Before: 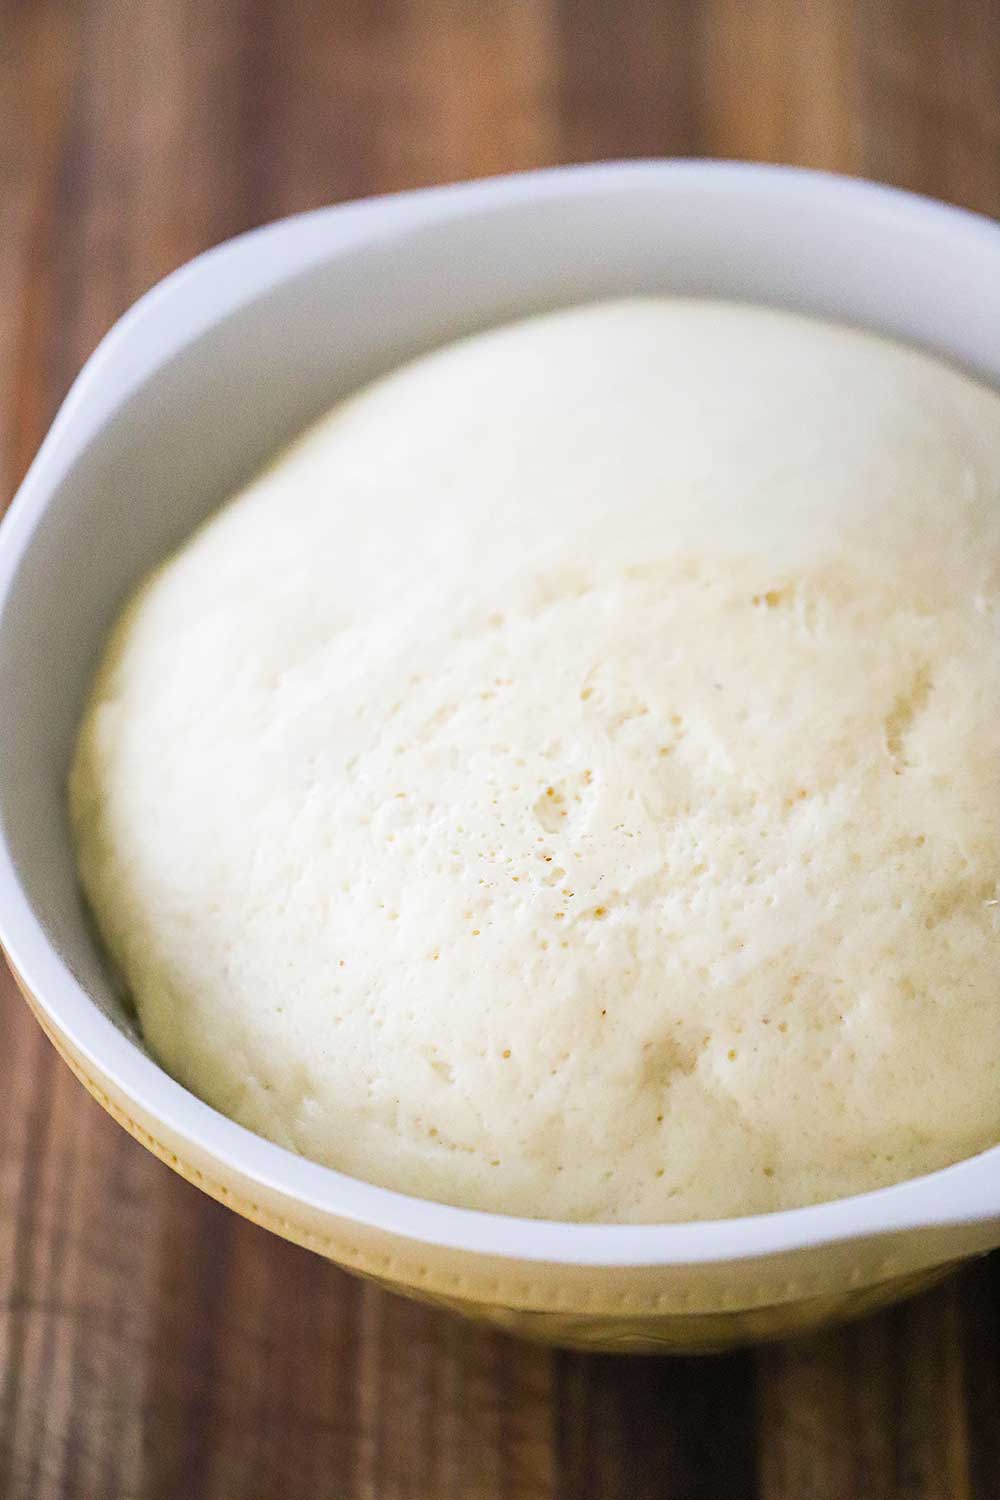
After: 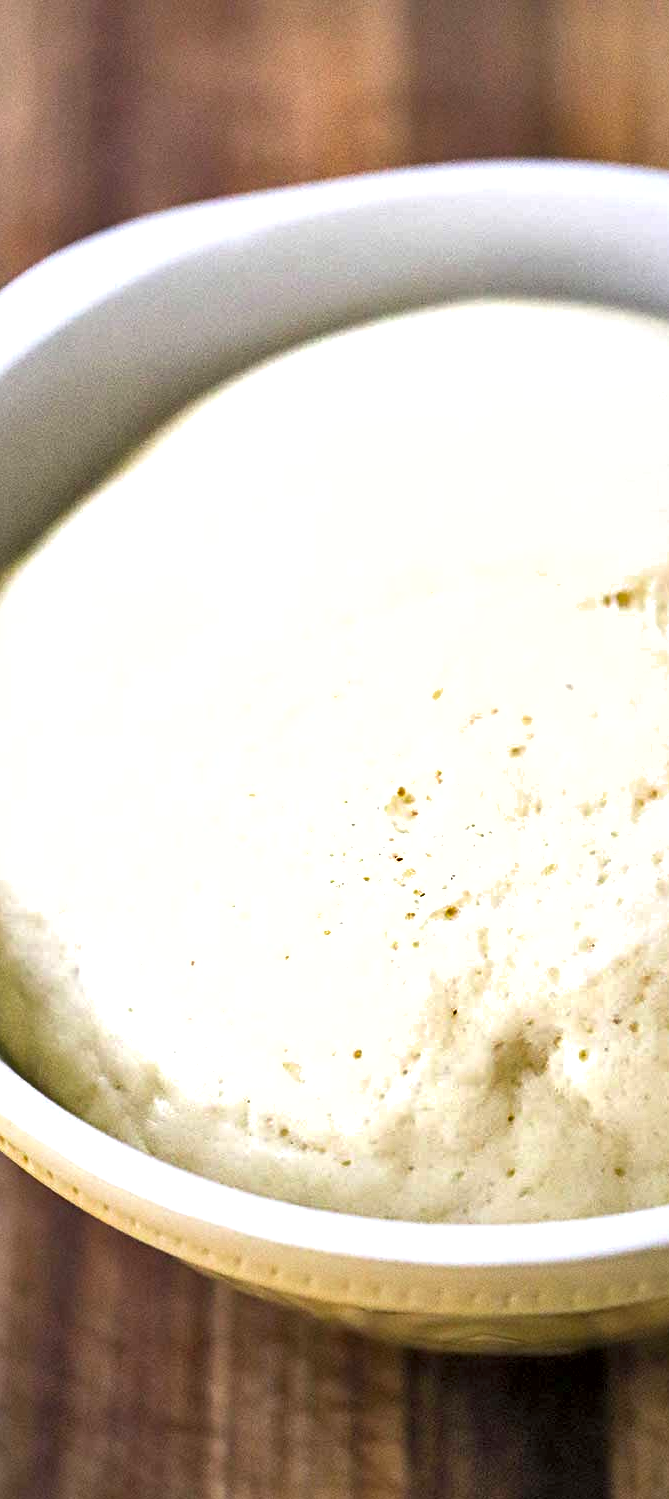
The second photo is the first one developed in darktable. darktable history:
local contrast: mode bilateral grid, contrast 25, coarseness 47, detail 151%, midtone range 0.2
shadows and highlights: low approximation 0.01, soften with gaussian
crop and rotate: left 14.963%, right 18.072%
exposure: black level correction 0.001, exposure 0.499 EV, compensate highlight preservation false
